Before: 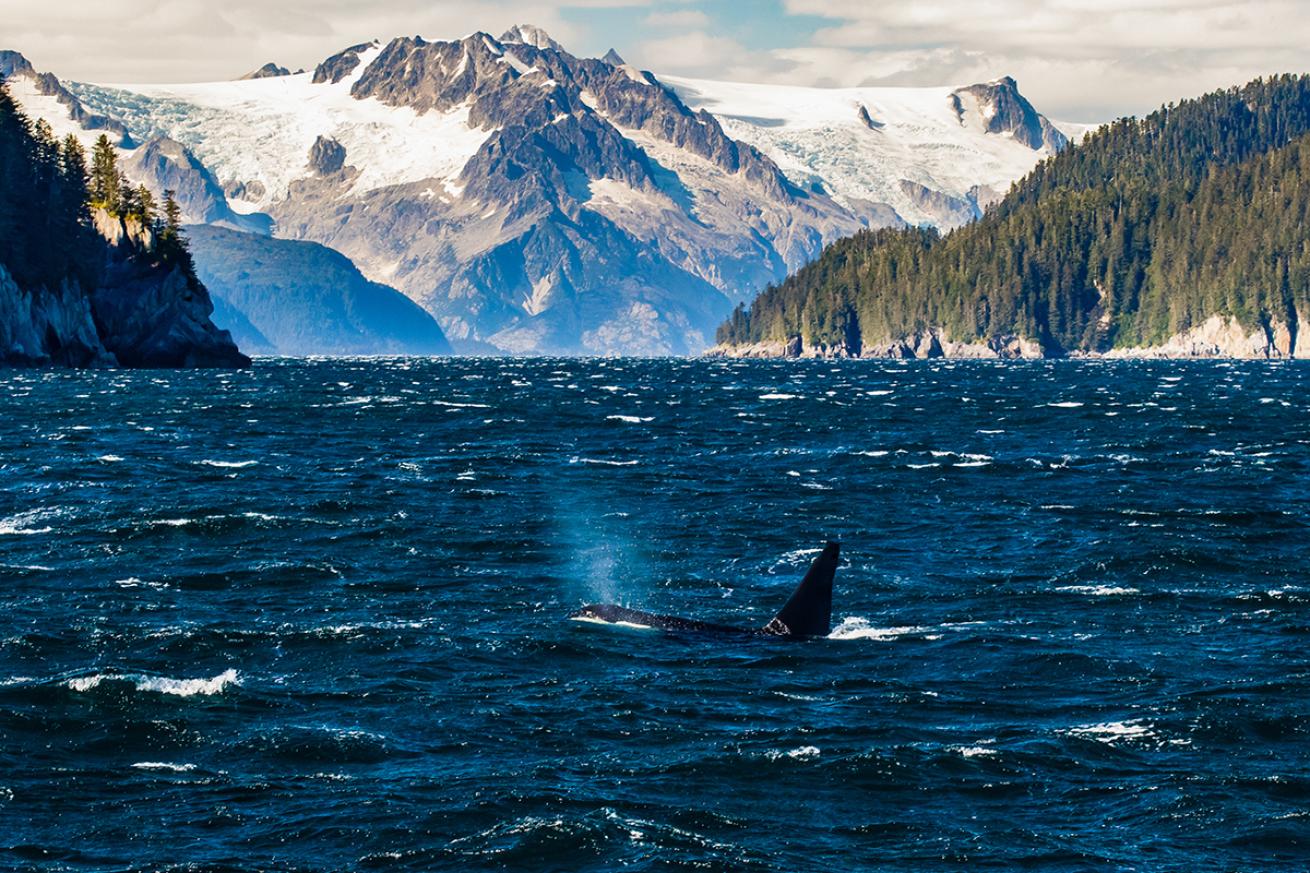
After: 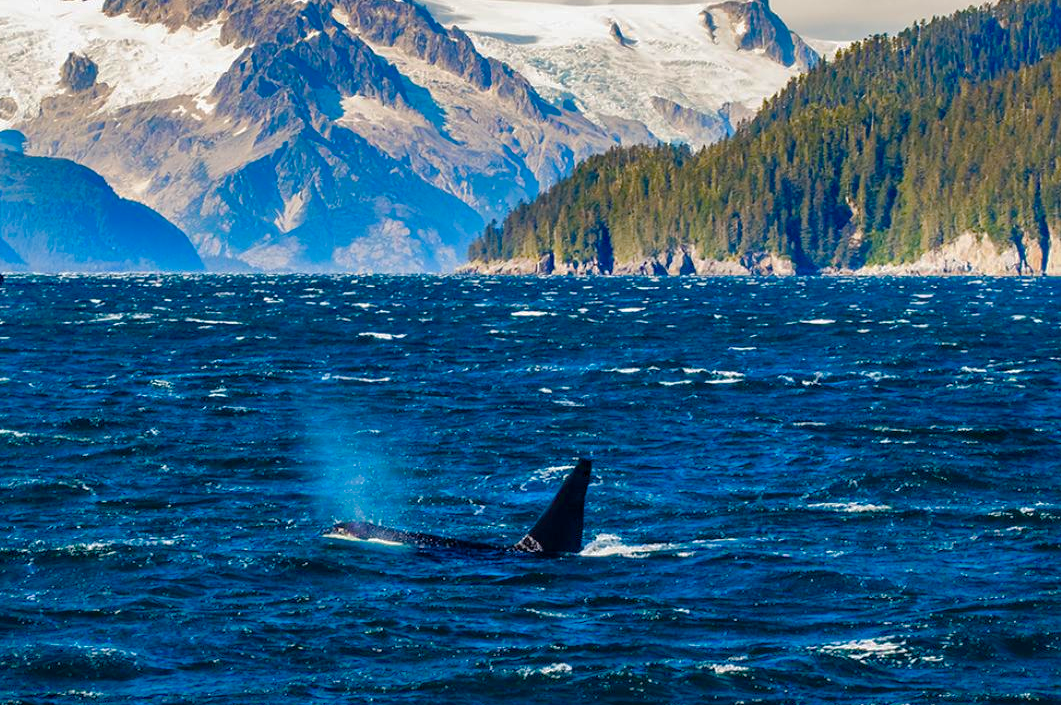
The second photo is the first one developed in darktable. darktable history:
shadows and highlights: on, module defaults
crop: left 18.961%, top 9.584%, right 0%, bottom 9.588%
color balance rgb: perceptual saturation grading › global saturation 26.808%, perceptual saturation grading › highlights -27.889%, perceptual saturation grading › mid-tones 15.386%, perceptual saturation grading › shadows 34.079%, global vibrance 20%
